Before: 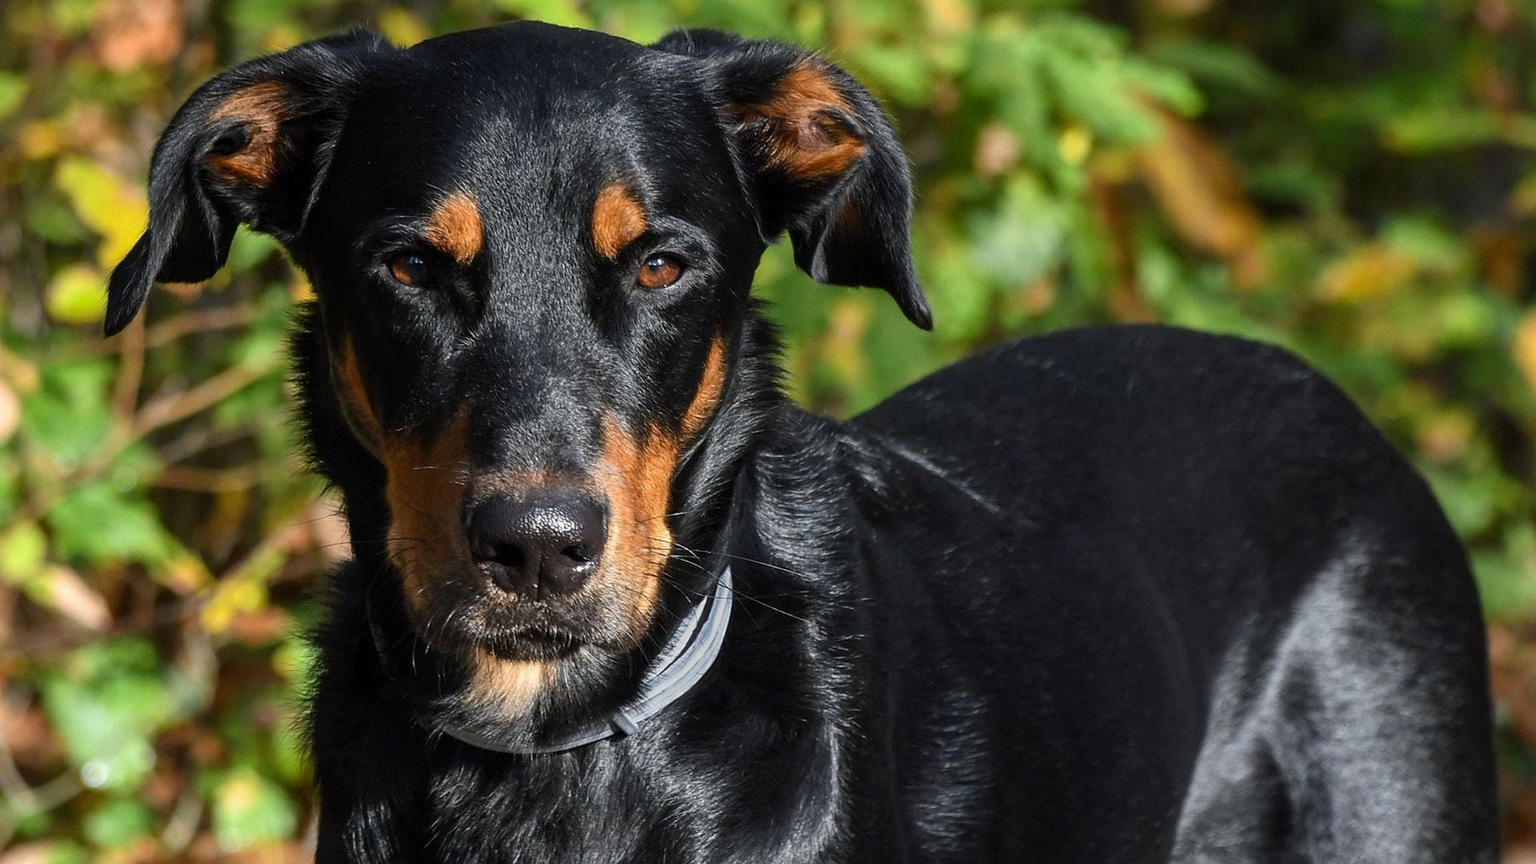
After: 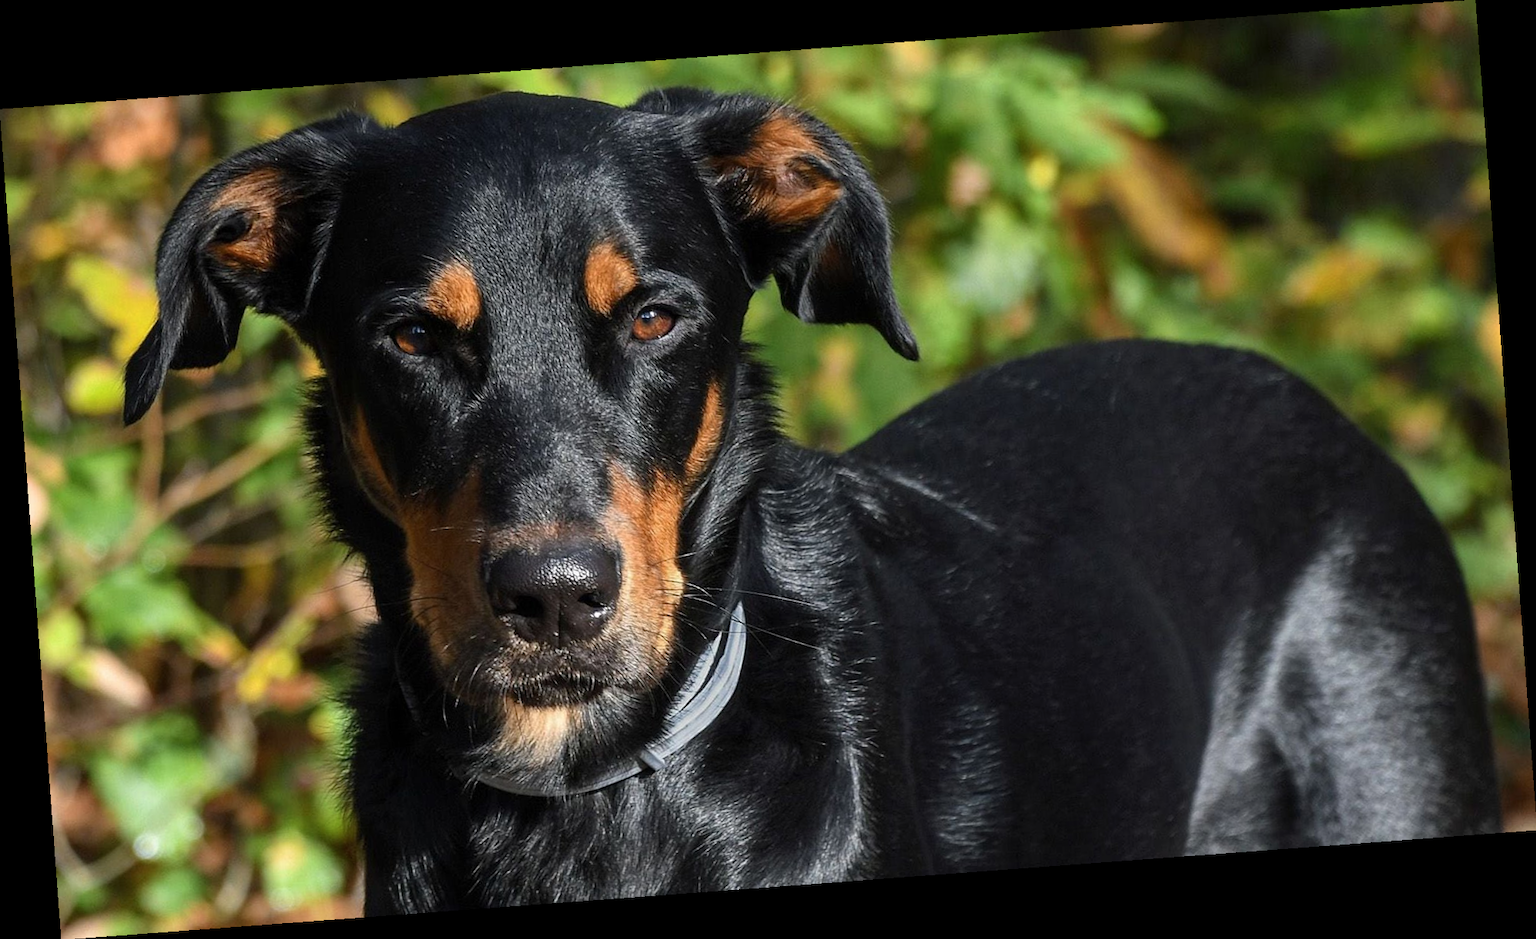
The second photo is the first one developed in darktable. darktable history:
rotate and perspective: rotation -4.25°, automatic cropping off
contrast brightness saturation: saturation -0.05
